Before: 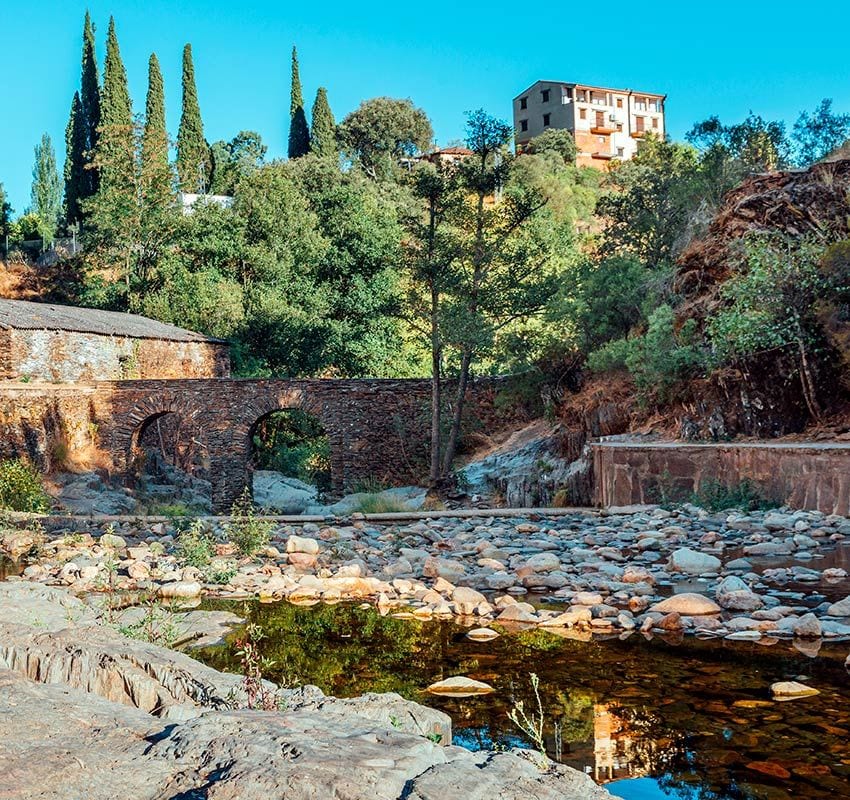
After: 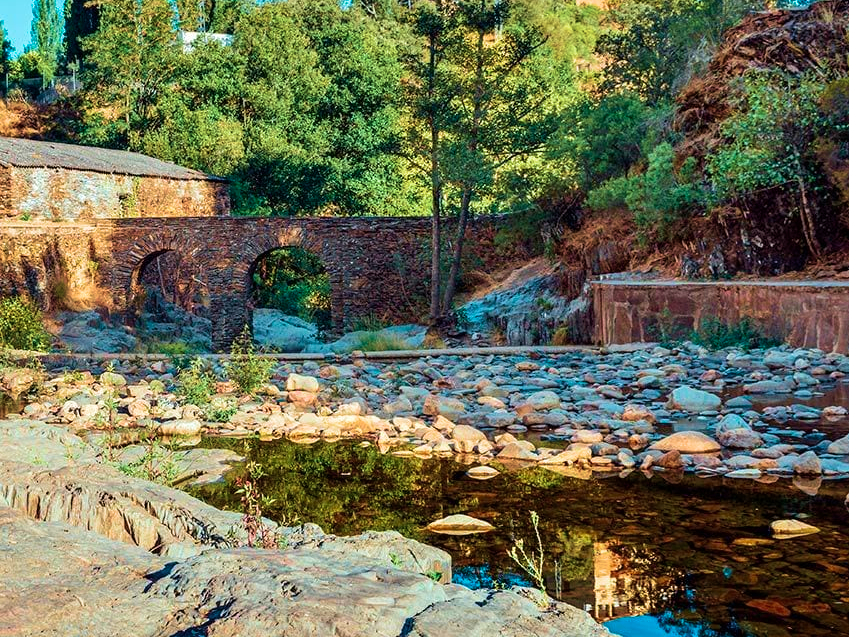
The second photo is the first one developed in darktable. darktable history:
crop and rotate: top 20.296%
velvia: strength 74.66%
